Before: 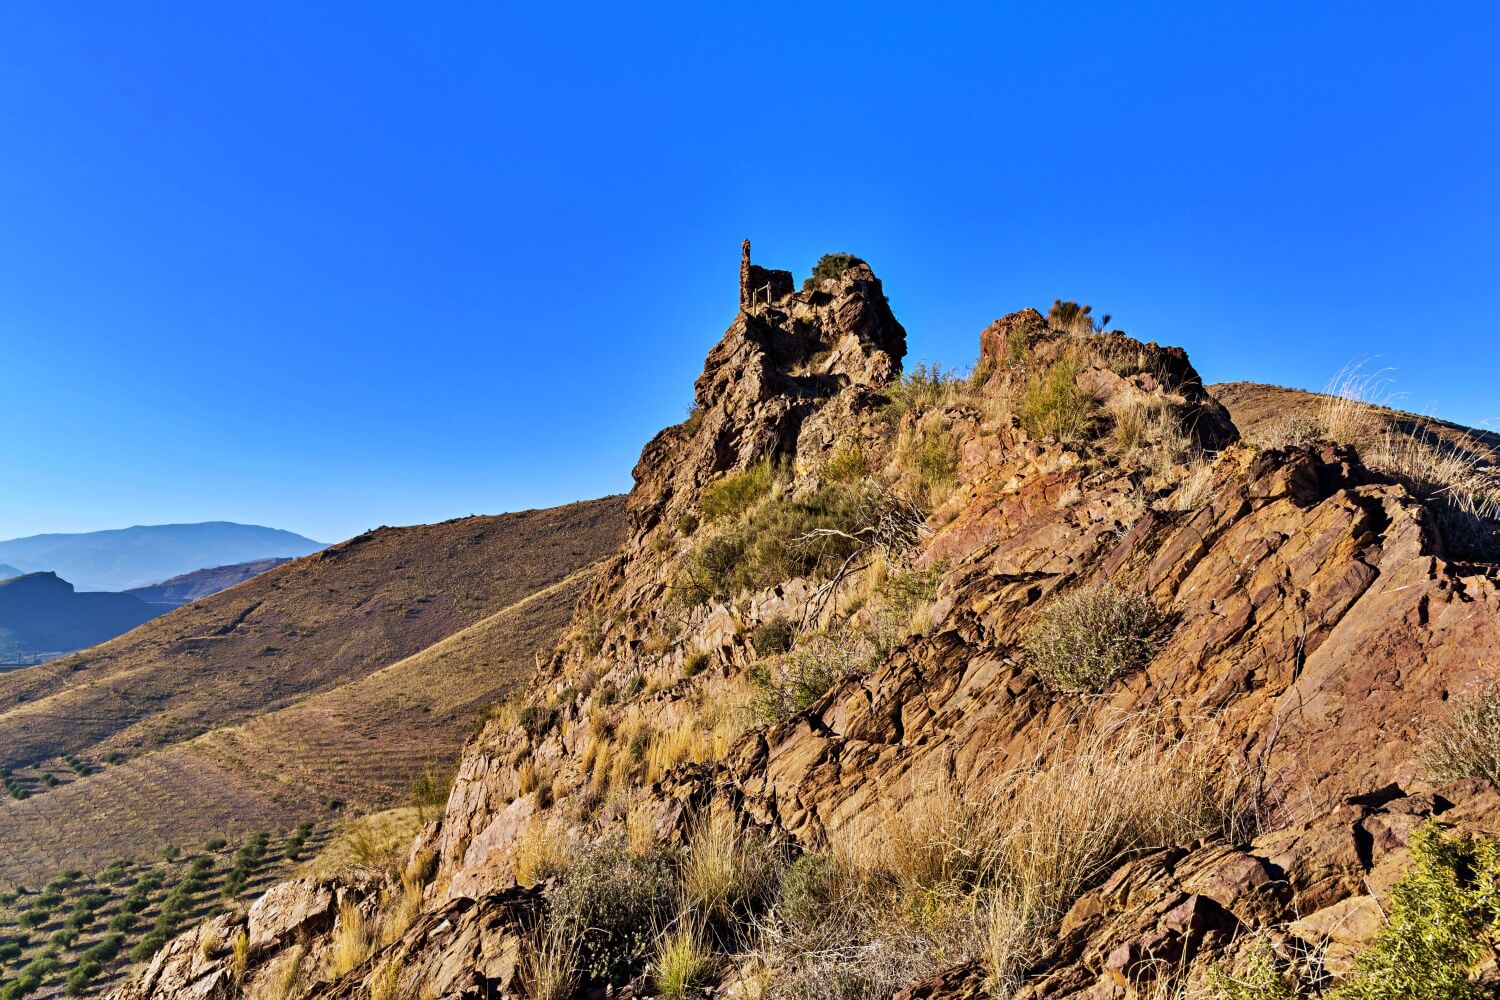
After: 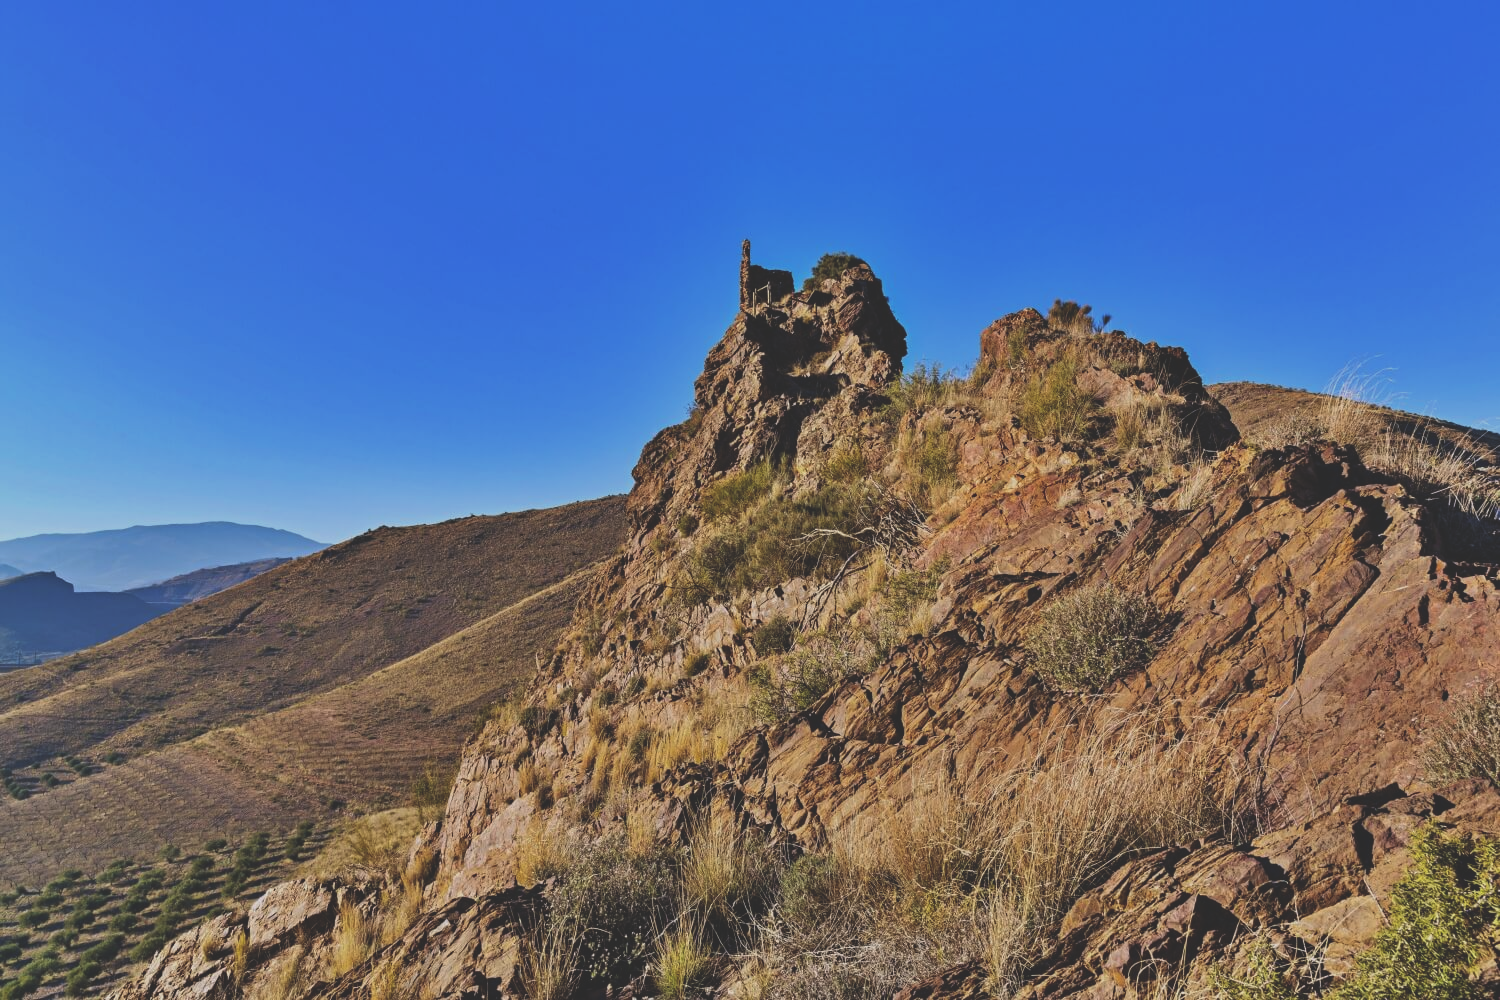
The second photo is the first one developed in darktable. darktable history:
base curve: curves: ch0 [(0, 0) (0.472, 0.455) (1, 1)], preserve colors none
exposure: black level correction -0.036, exposure -0.497 EV, compensate highlight preservation false
